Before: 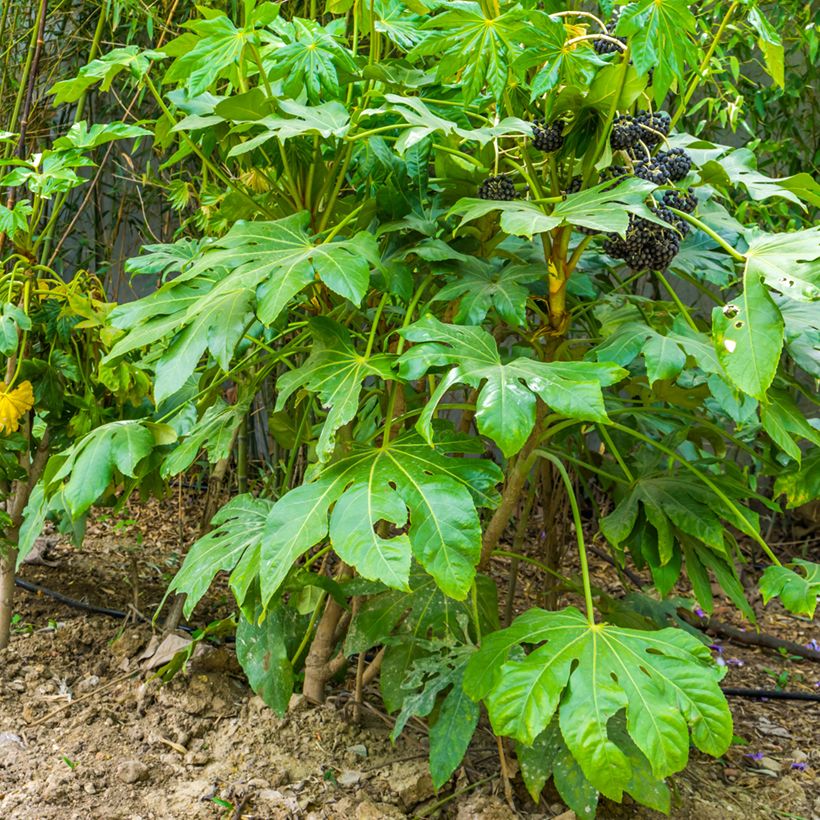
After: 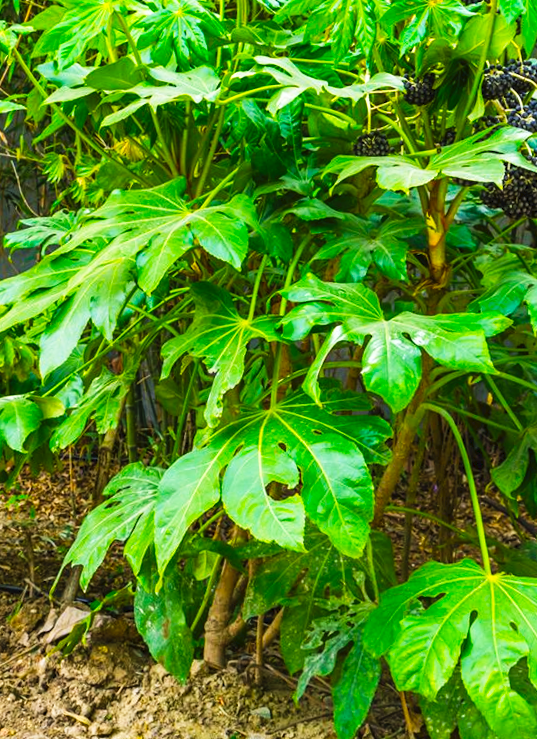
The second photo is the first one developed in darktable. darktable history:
rotate and perspective: rotation -3°, crop left 0.031, crop right 0.968, crop top 0.07, crop bottom 0.93
crop and rotate: left 13.409%, right 19.924%
color balance: output saturation 120%
tone curve: curves: ch0 [(0, 0) (0.003, 0.036) (0.011, 0.04) (0.025, 0.042) (0.044, 0.052) (0.069, 0.066) (0.1, 0.085) (0.136, 0.106) (0.177, 0.144) (0.224, 0.188) (0.277, 0.241) (0.335, 0.307) (0.399, 0.382) (0.468, 0.466) (0.543, 0.56) (0.623, 0.672) (0.709, 0.772) (0.801, 0.876) (0.898, 0.949) (1, 1)], preserve colors none
